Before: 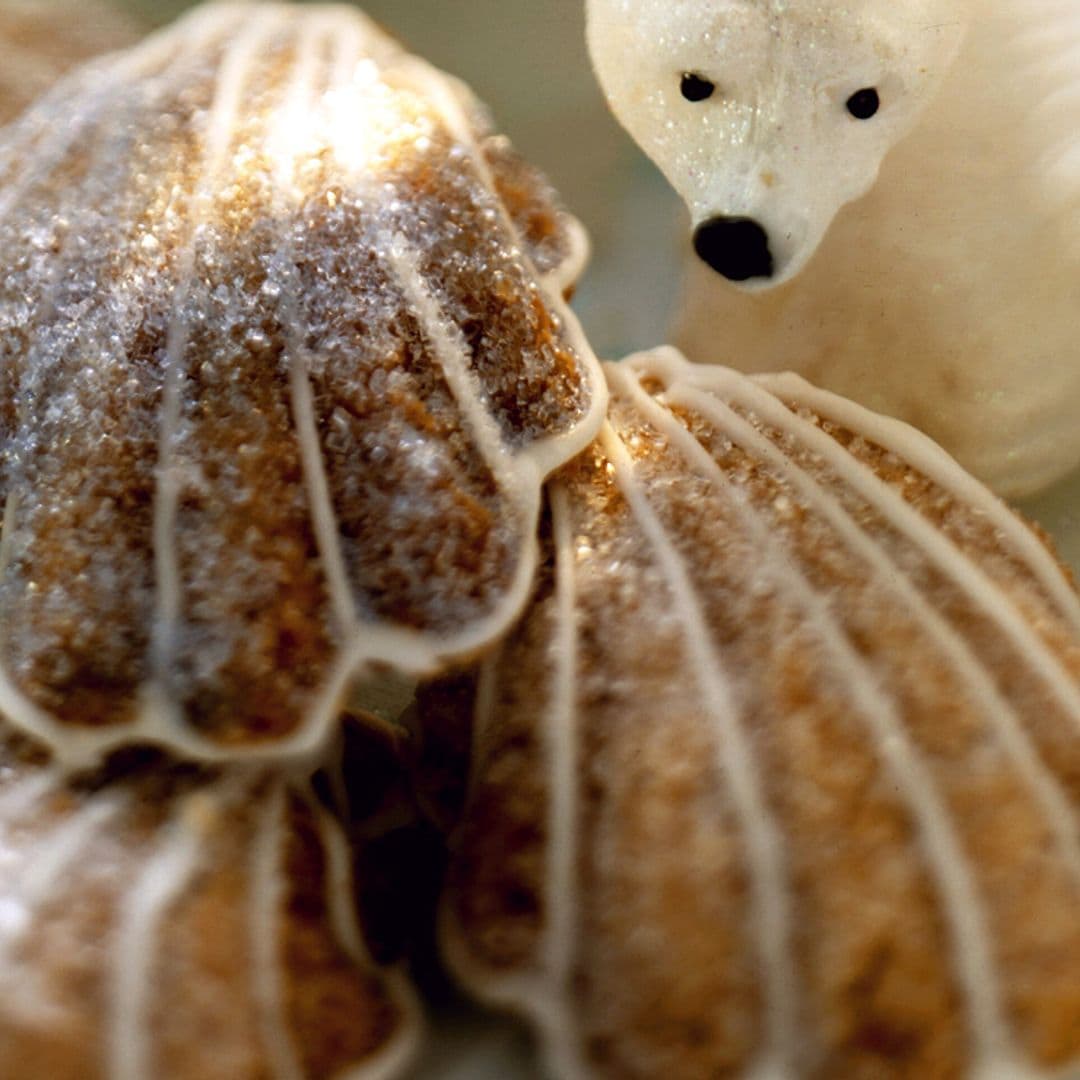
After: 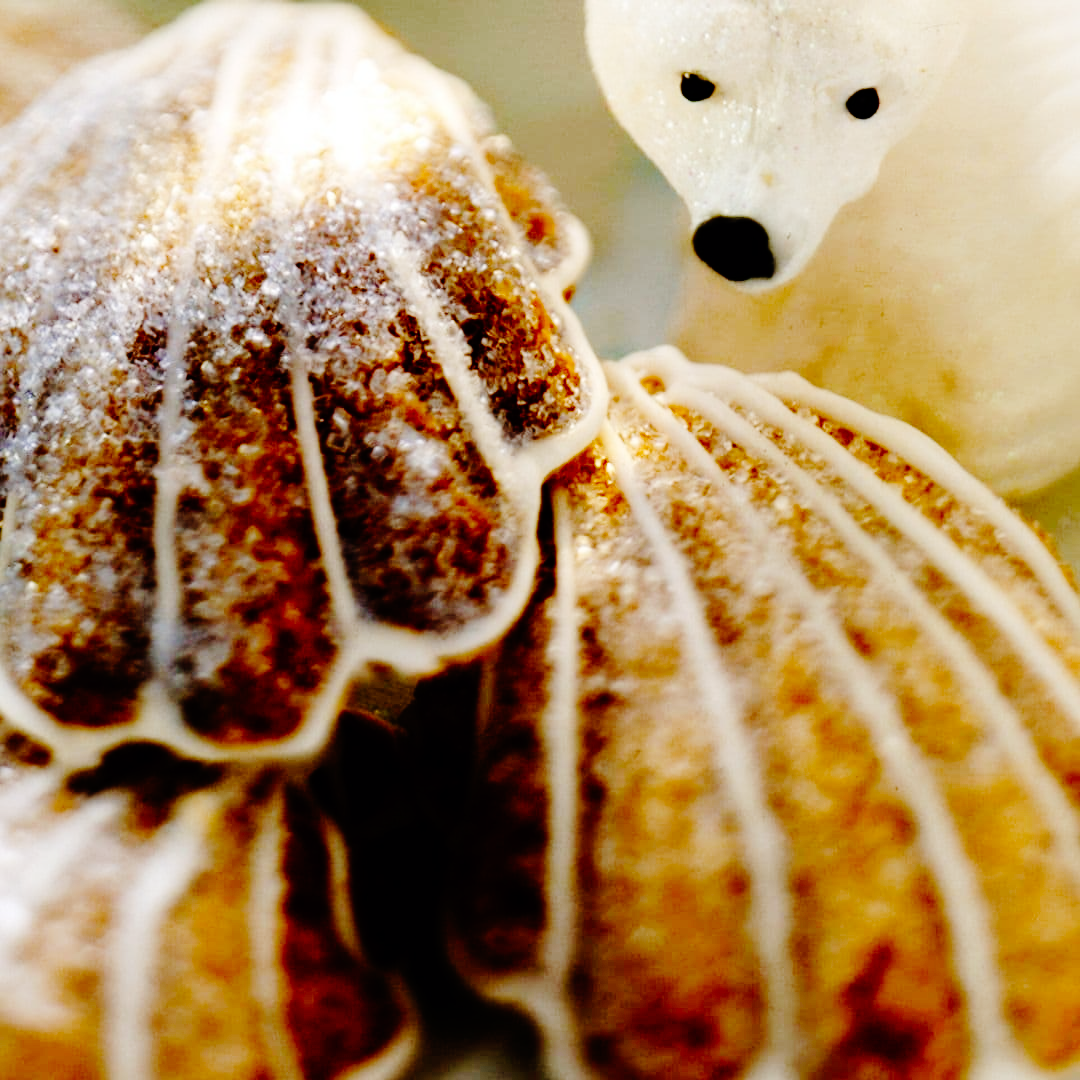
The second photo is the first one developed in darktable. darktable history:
base curve: curves: ch0 [(0, 0) (0.036, 0.01) (0.123, 0.254) (0.258, 0.504) (0.507, 0.748) (1, 1)], preserve colors none
